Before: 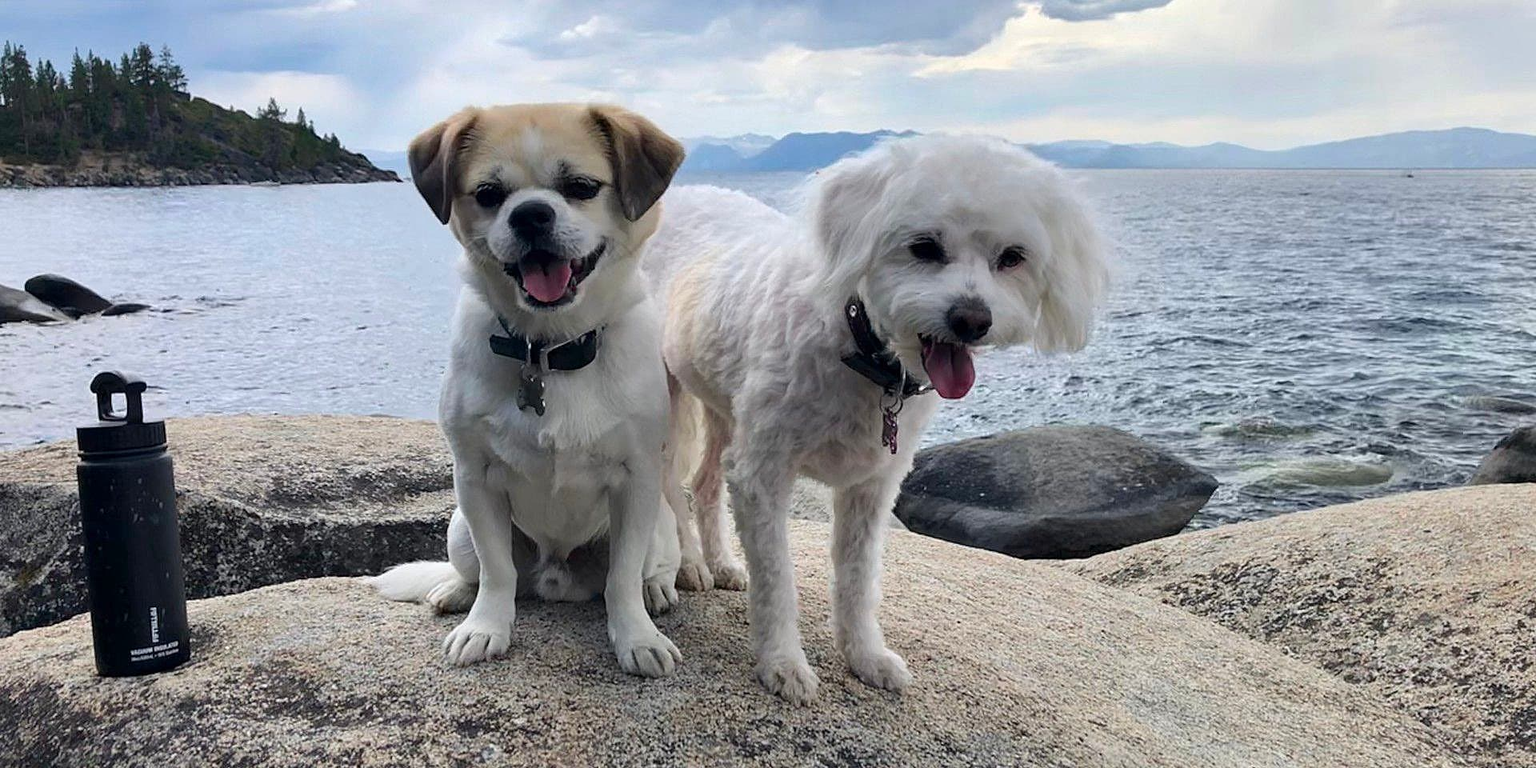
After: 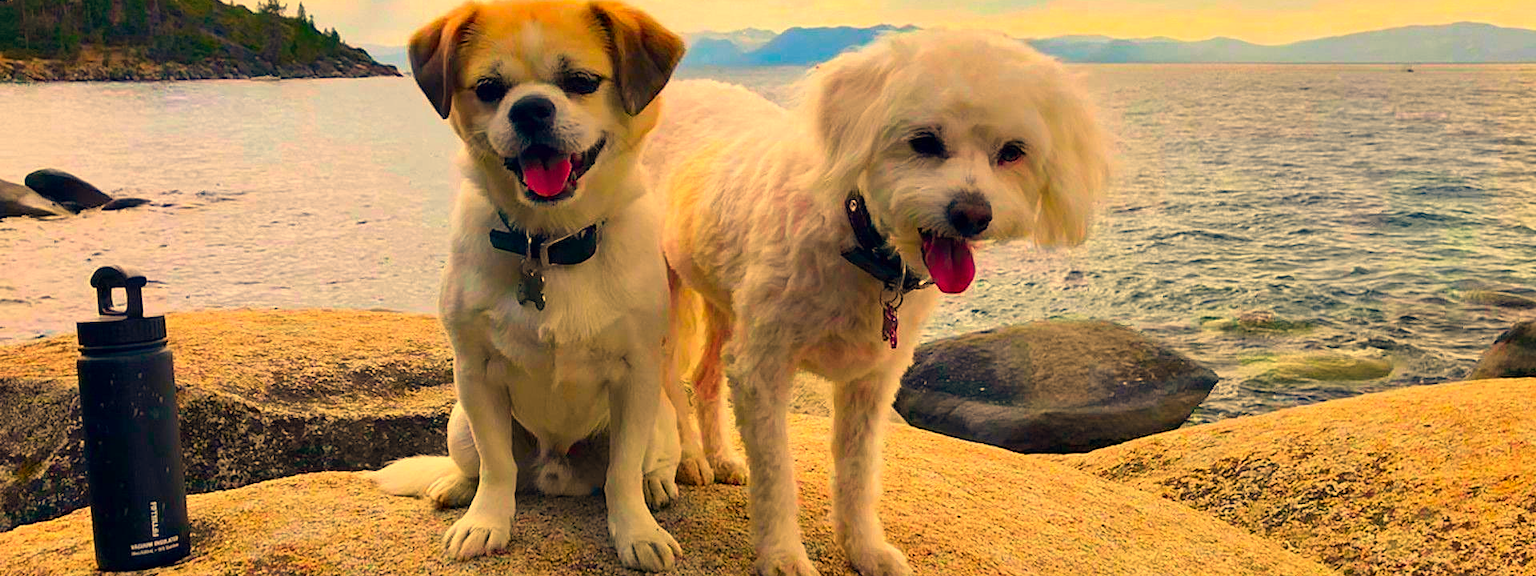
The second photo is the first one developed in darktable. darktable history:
color correction: highlights a* 1.59, highlights b* -1.7, saturation 2.48
crop: top 13.819%, bottom 11.169%
white balance: red 1.138, green 0.996, blue 0.812
